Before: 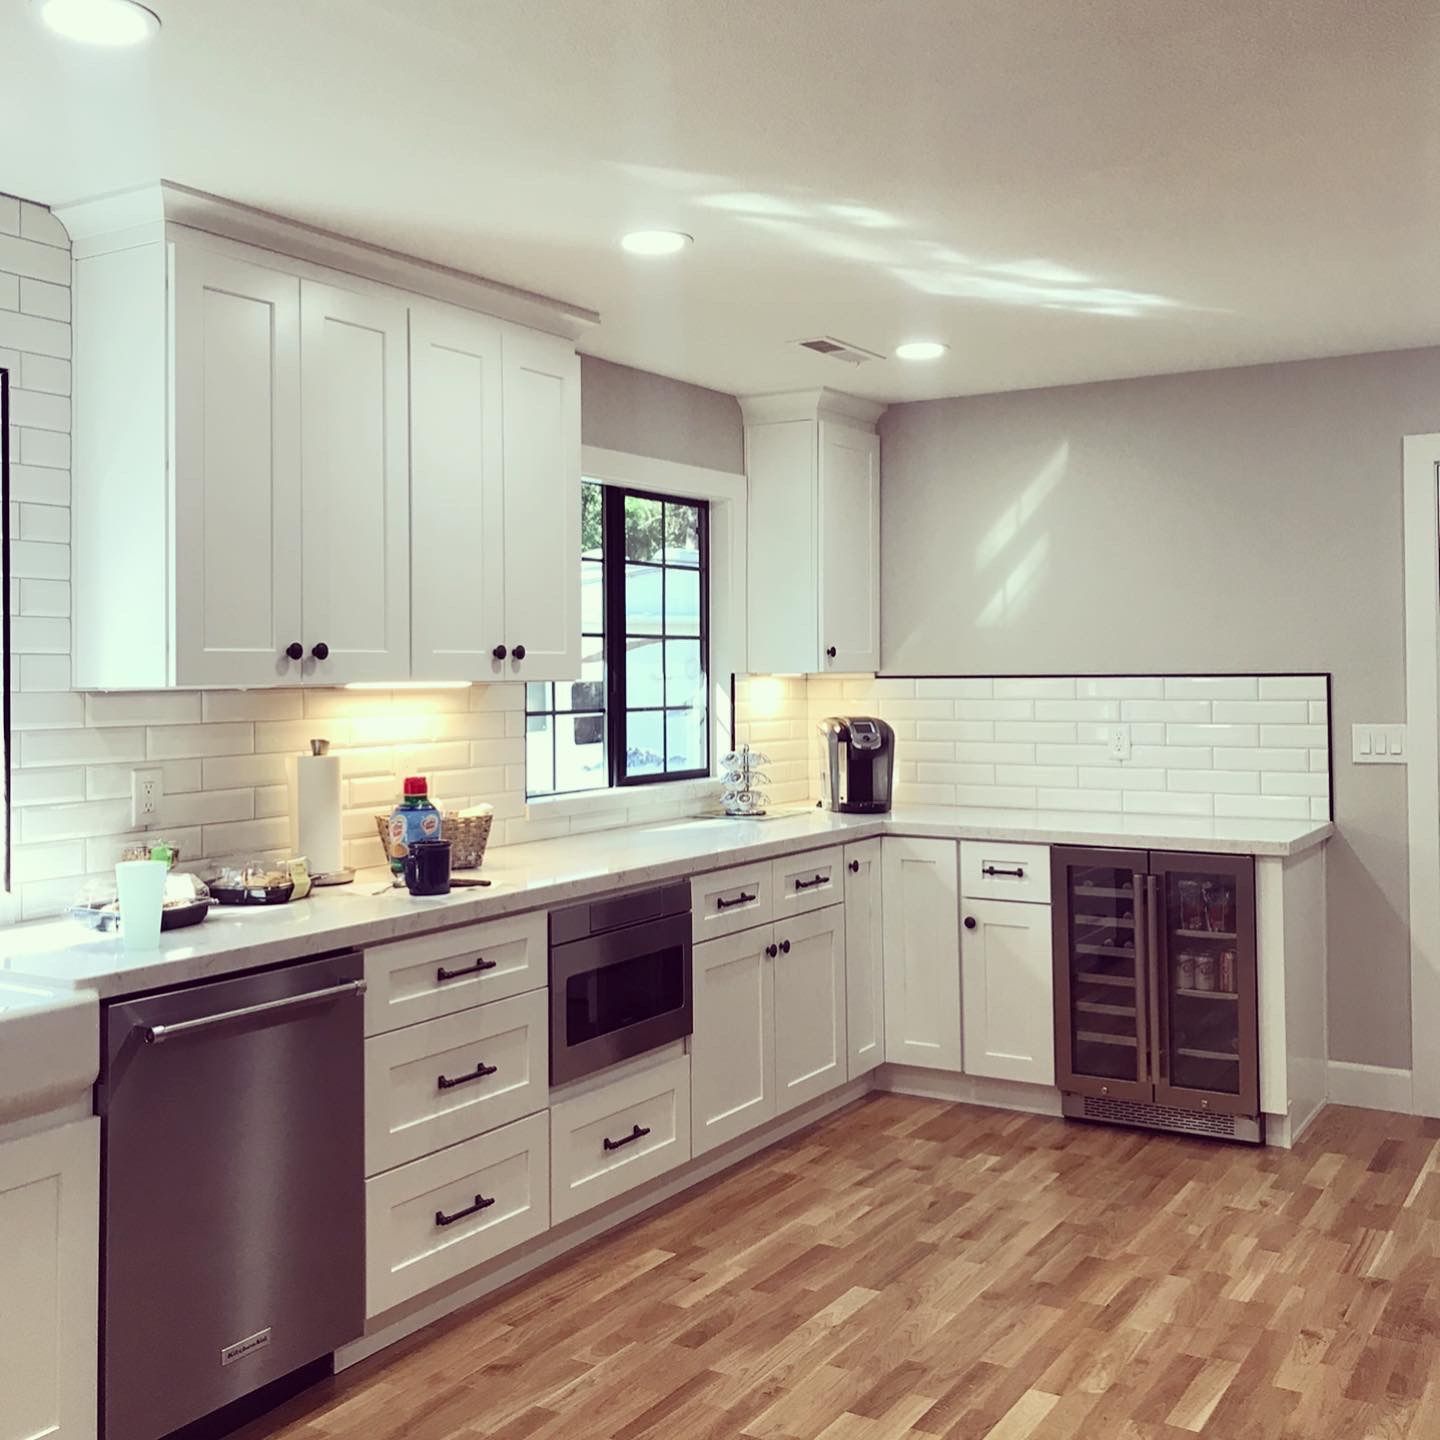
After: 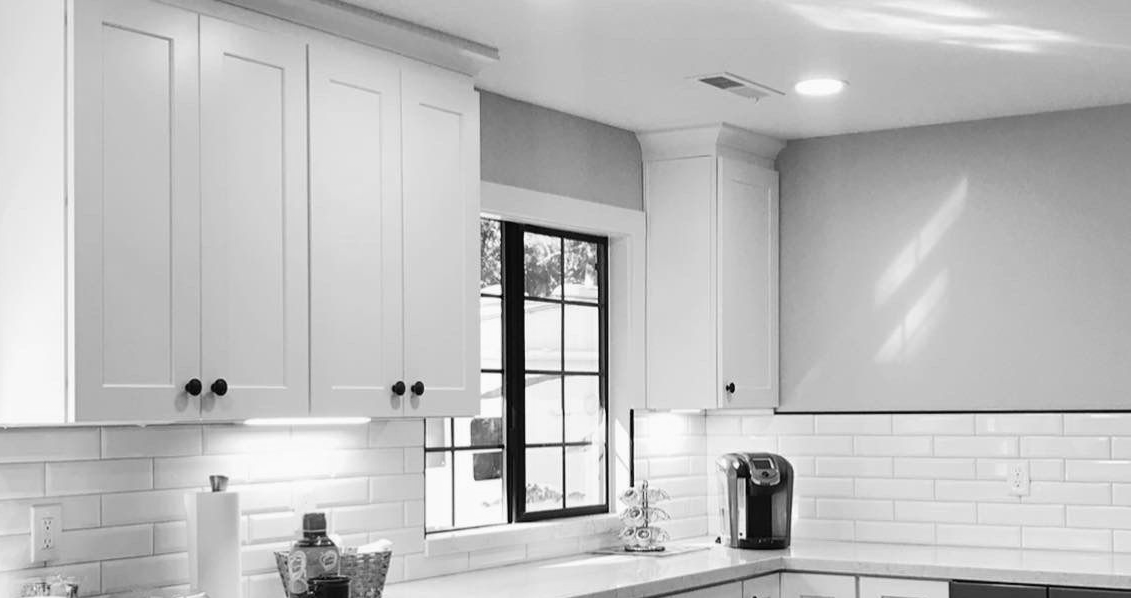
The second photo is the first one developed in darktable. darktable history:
crop: left 7.036%, top 18.398%, right 14.379%, bottom 40.043%
monochrome: on, module defaults
